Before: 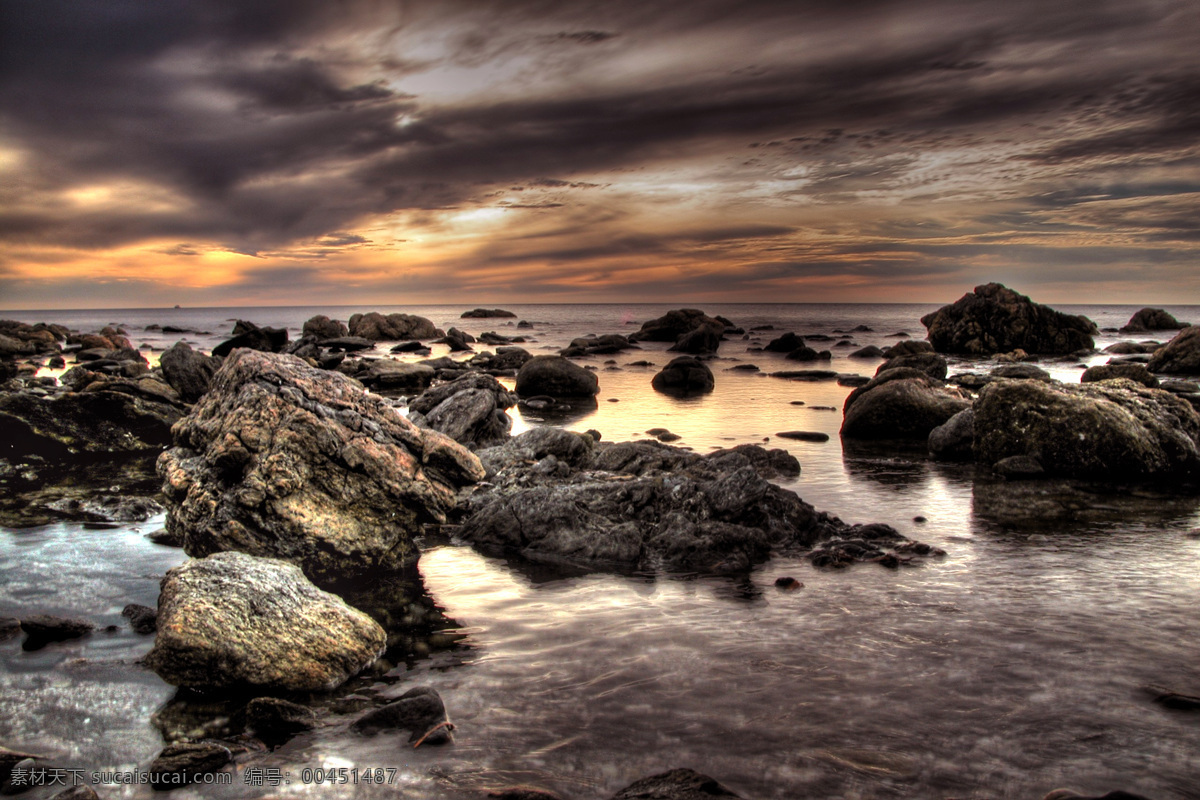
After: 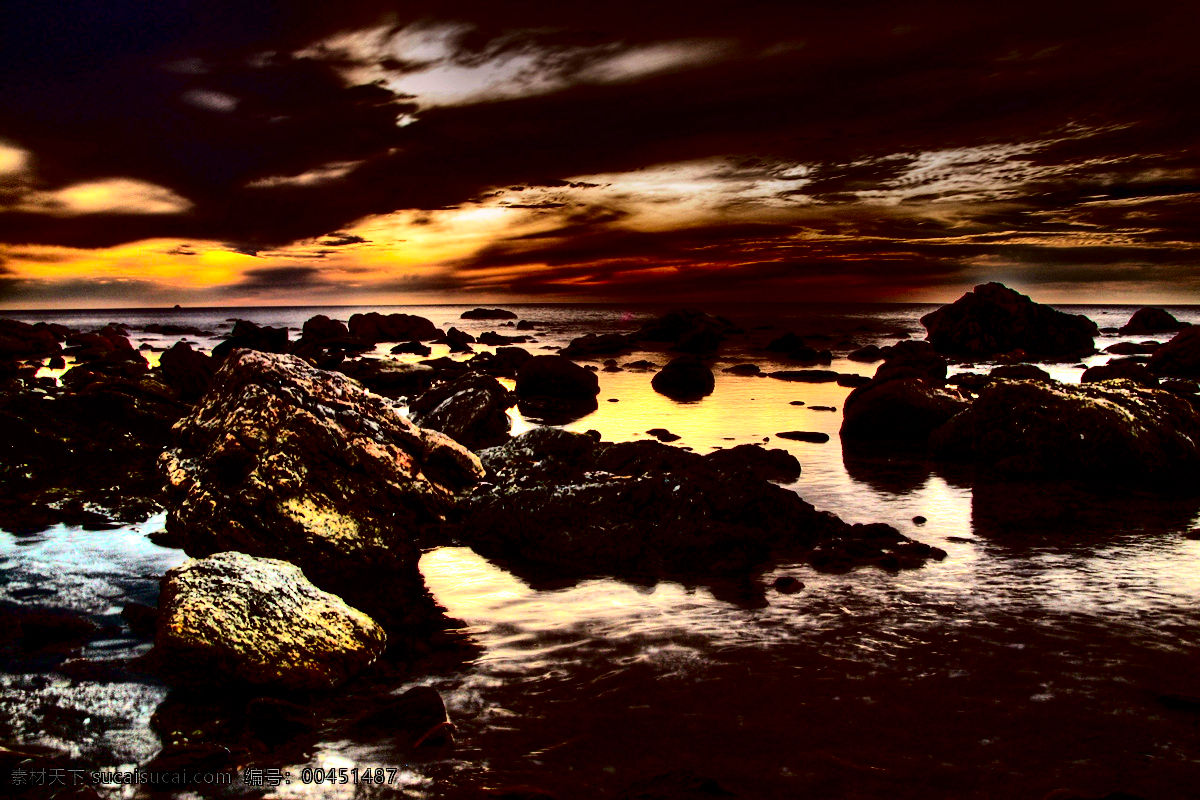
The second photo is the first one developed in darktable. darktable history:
exposure: black level correction -0.015, compensate highlight preservation false
contrast brightness saturation: contrast 0.77, brightness -1, saturation 1
color correction: highlights a* -0.137, highlights b* 0.137
